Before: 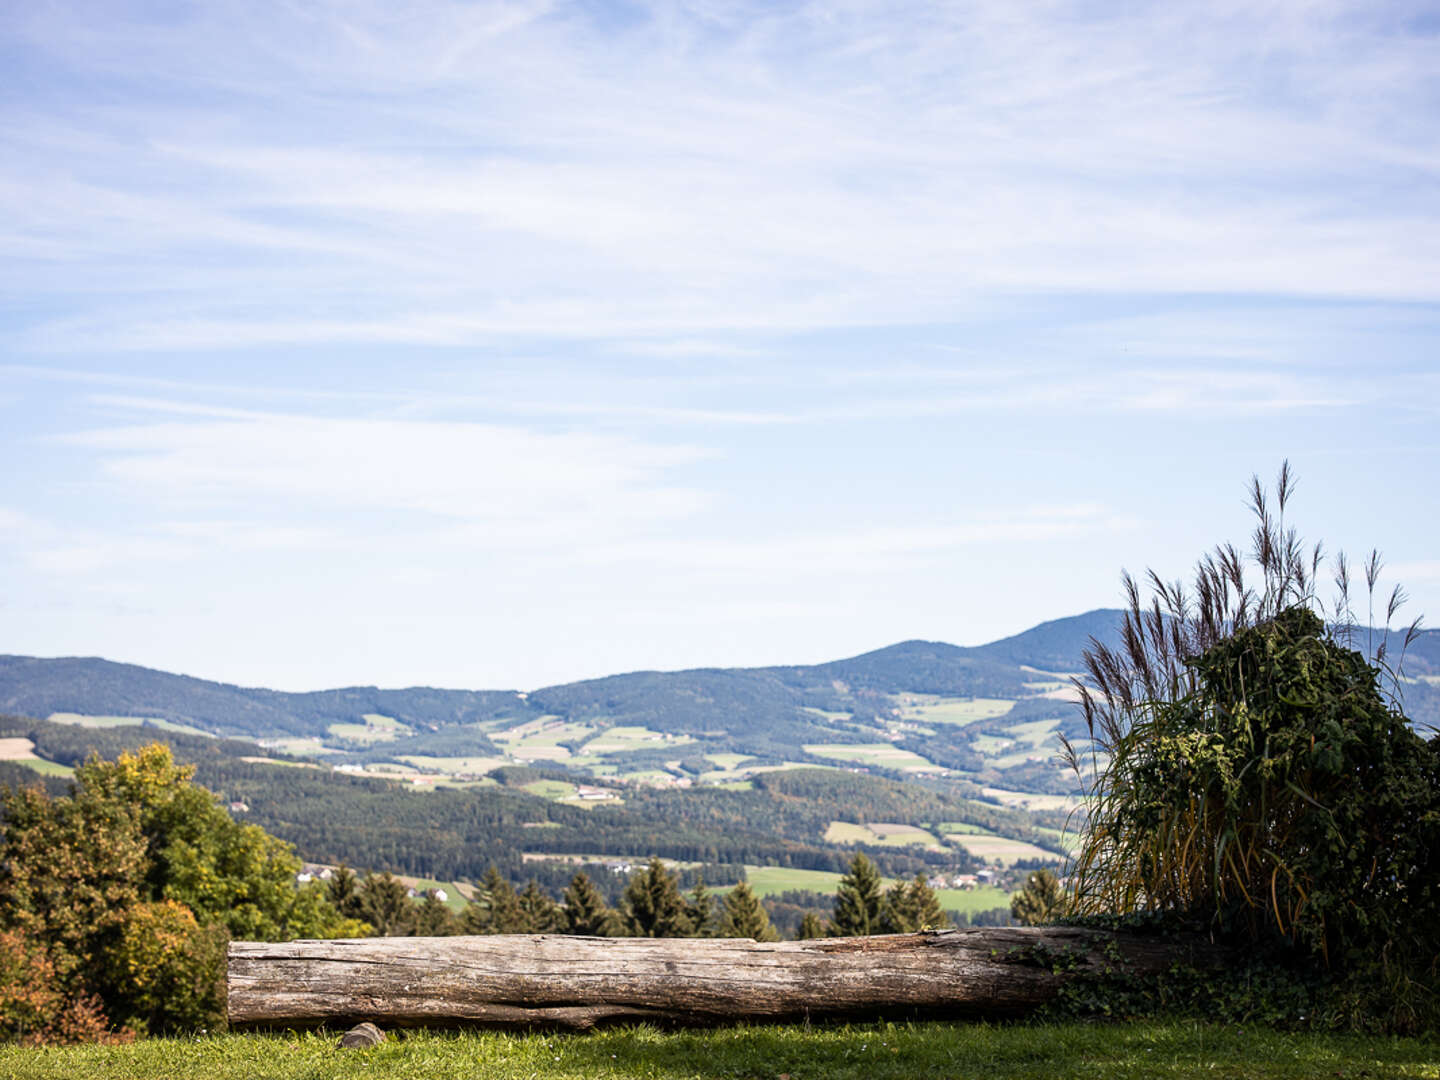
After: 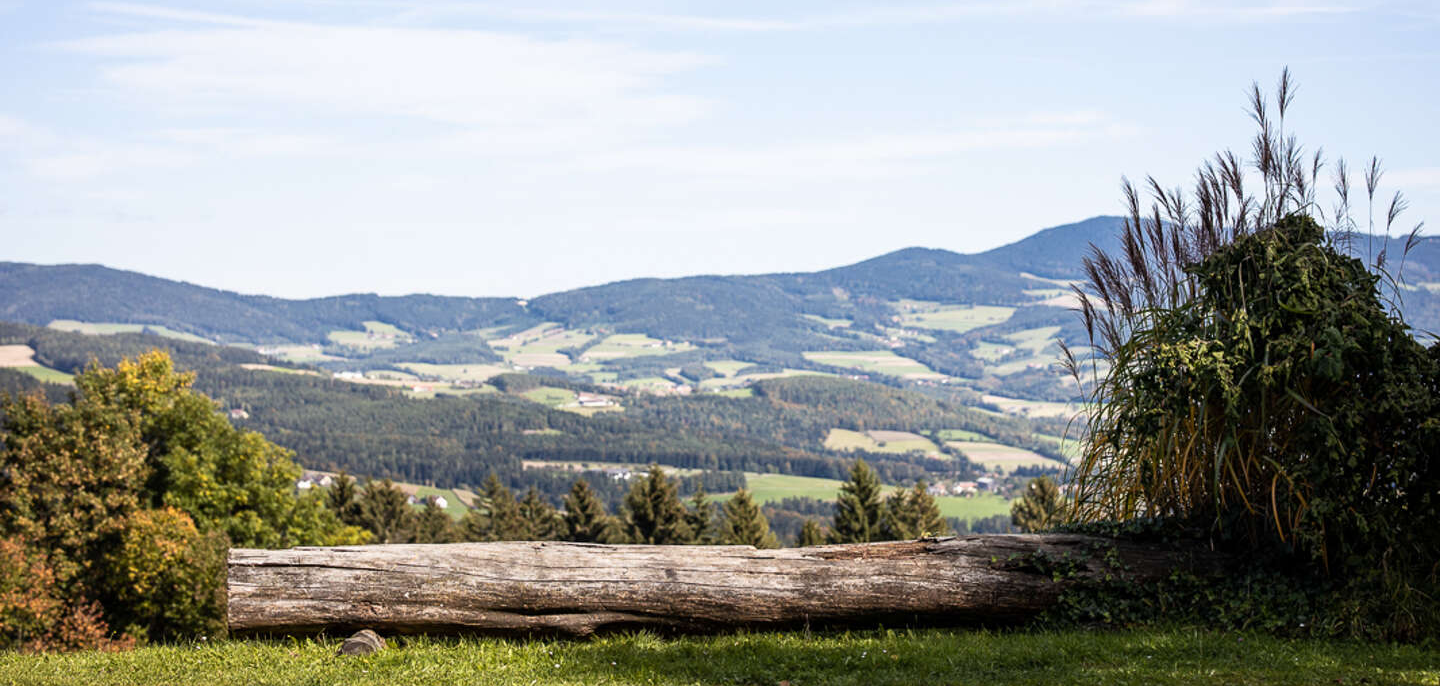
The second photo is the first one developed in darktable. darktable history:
base curve: curves: ch0 [(0, 0) (0.989, 0.992)], preserve colors none
crop and rotate: top 36.435%
